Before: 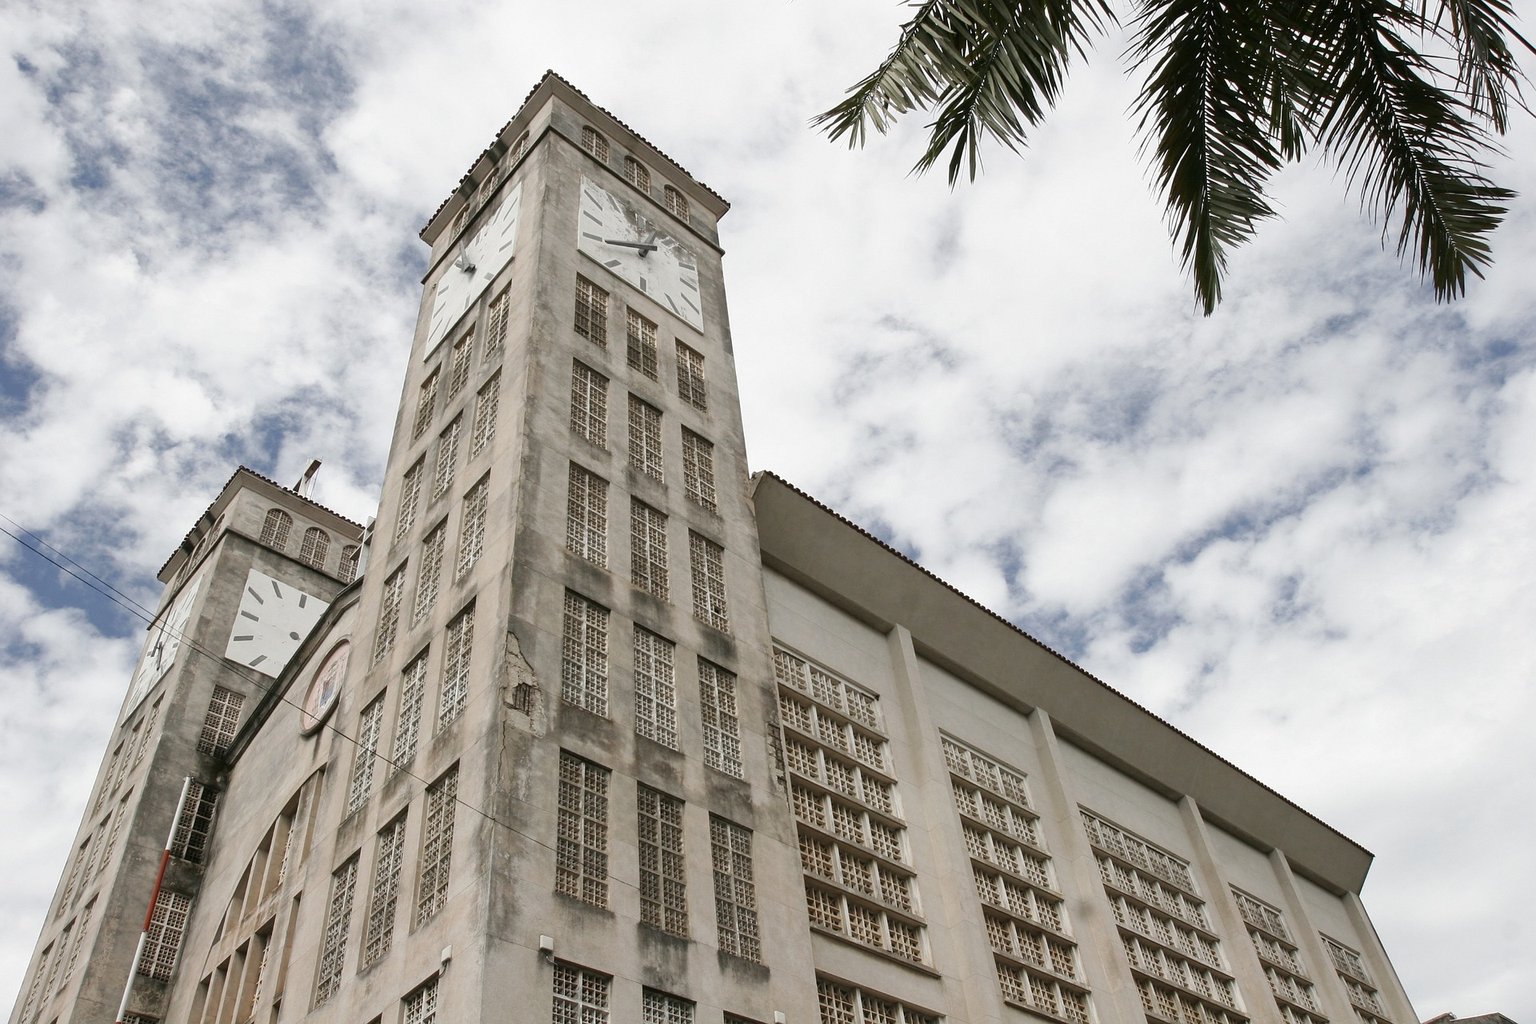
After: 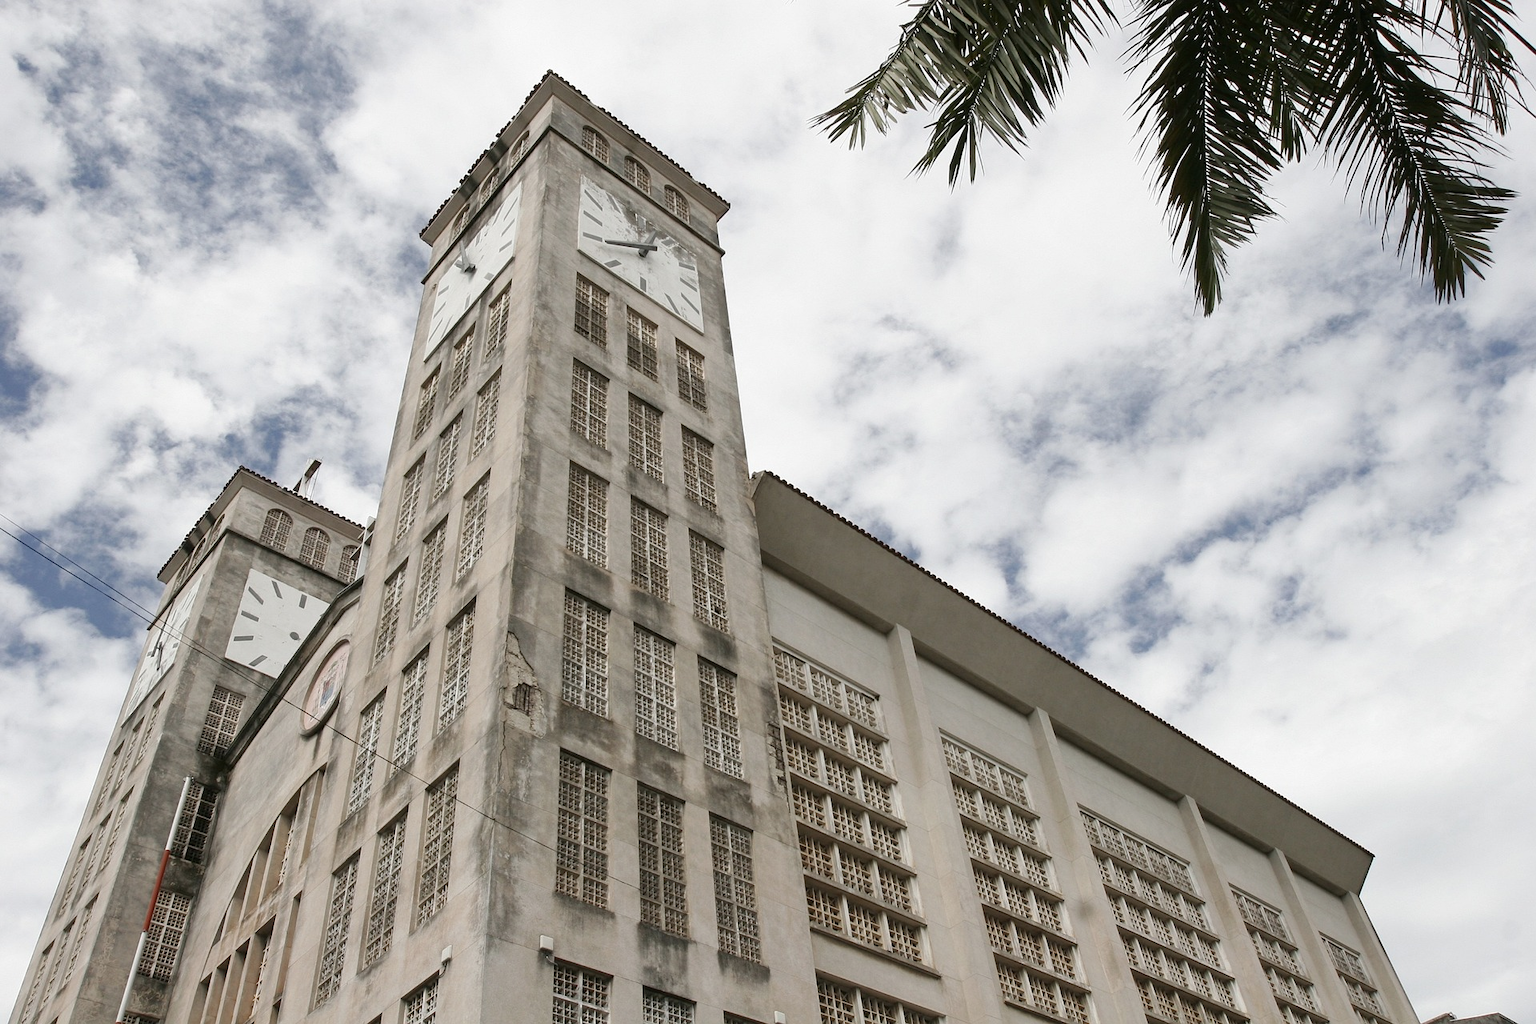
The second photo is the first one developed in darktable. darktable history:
contrast brightness saturation: contrast 0.01, saturation -0.058
